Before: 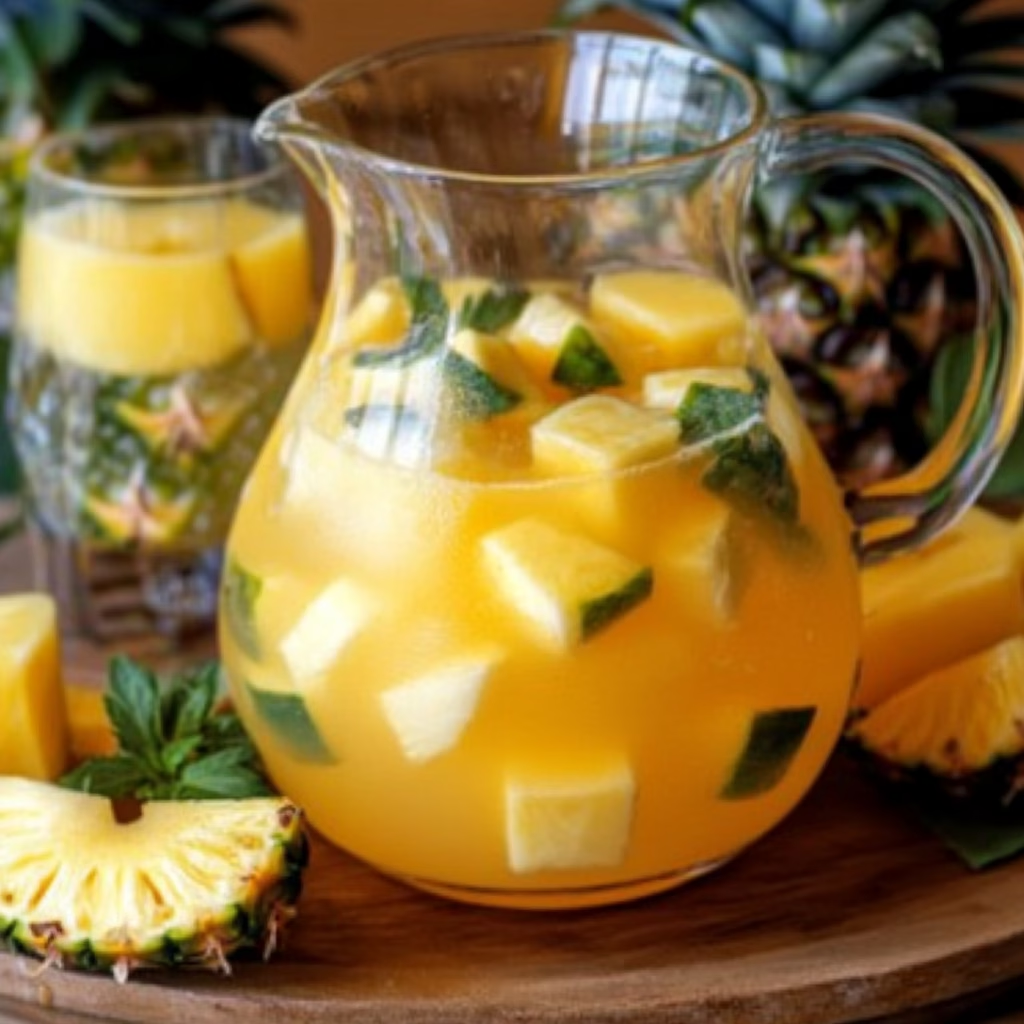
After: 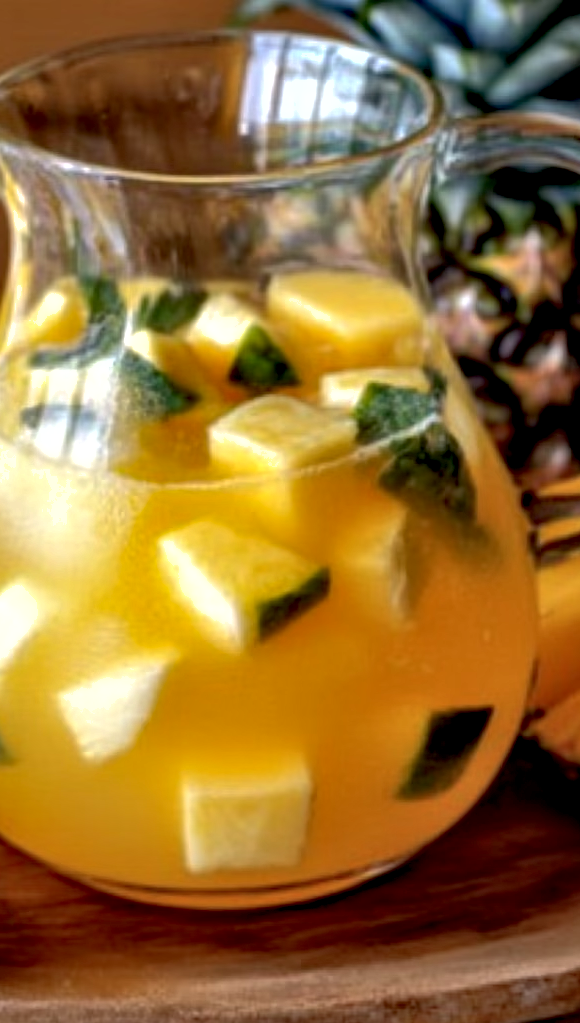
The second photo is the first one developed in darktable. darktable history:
crop: left 31.592%, top 0.003%, right 11.697%
shadows and highlights: on, module defaults
contrast equalizer: octaves 7, y [[0.601, 0.6, 0.598, 0.598, 0.6, 0.601], [0.5 ×6], [0.5 ×6], [0 ×6], [0 ×6]]
